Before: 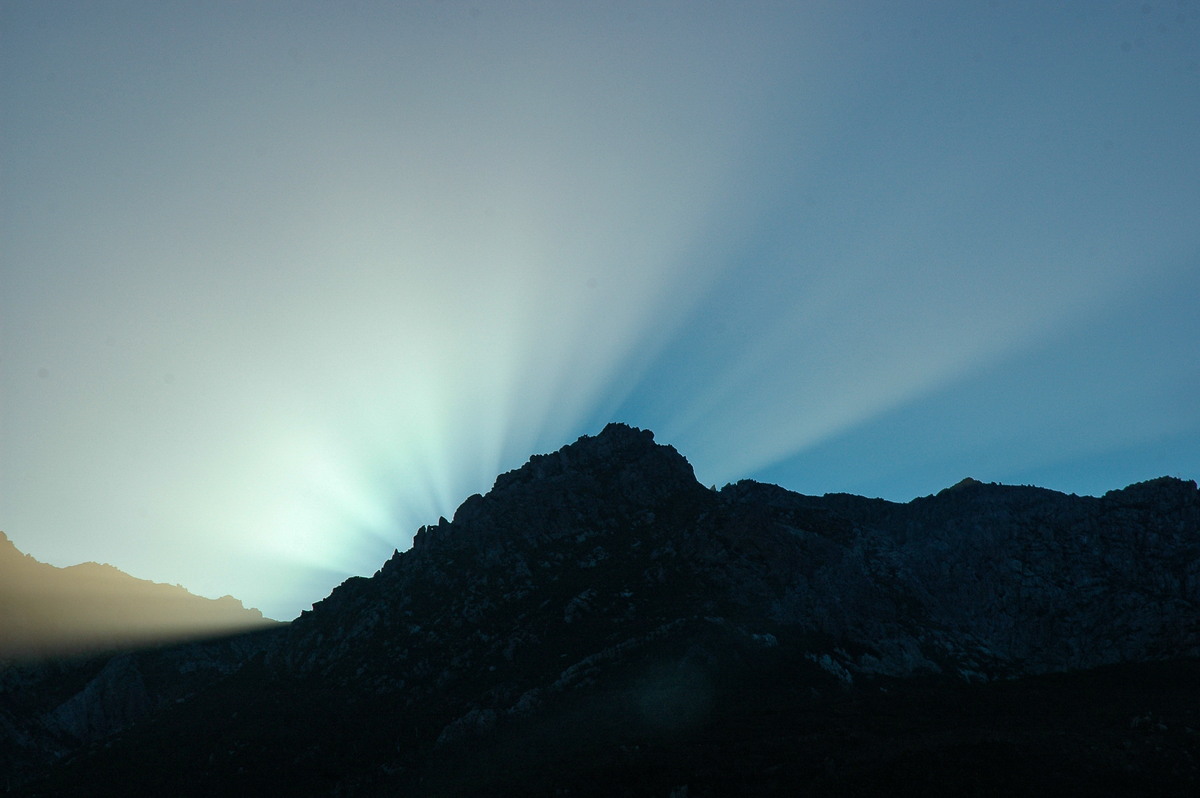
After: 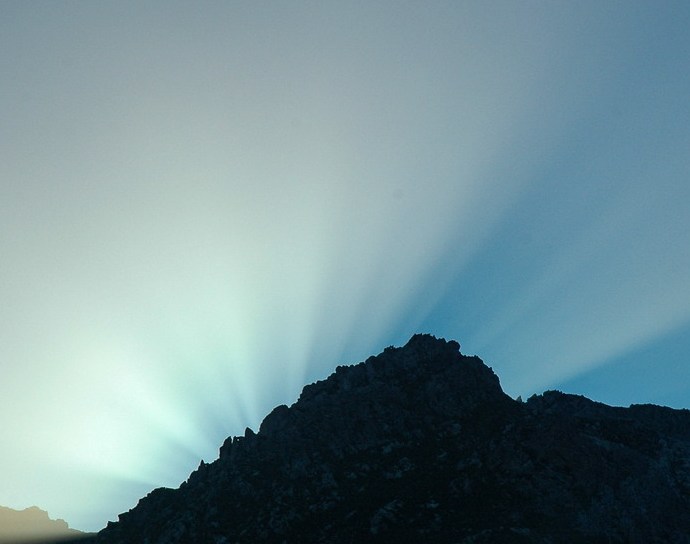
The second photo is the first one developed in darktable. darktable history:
crop: left 16.228%, top 11.218%, right 26.263%, bottom 20.556%
